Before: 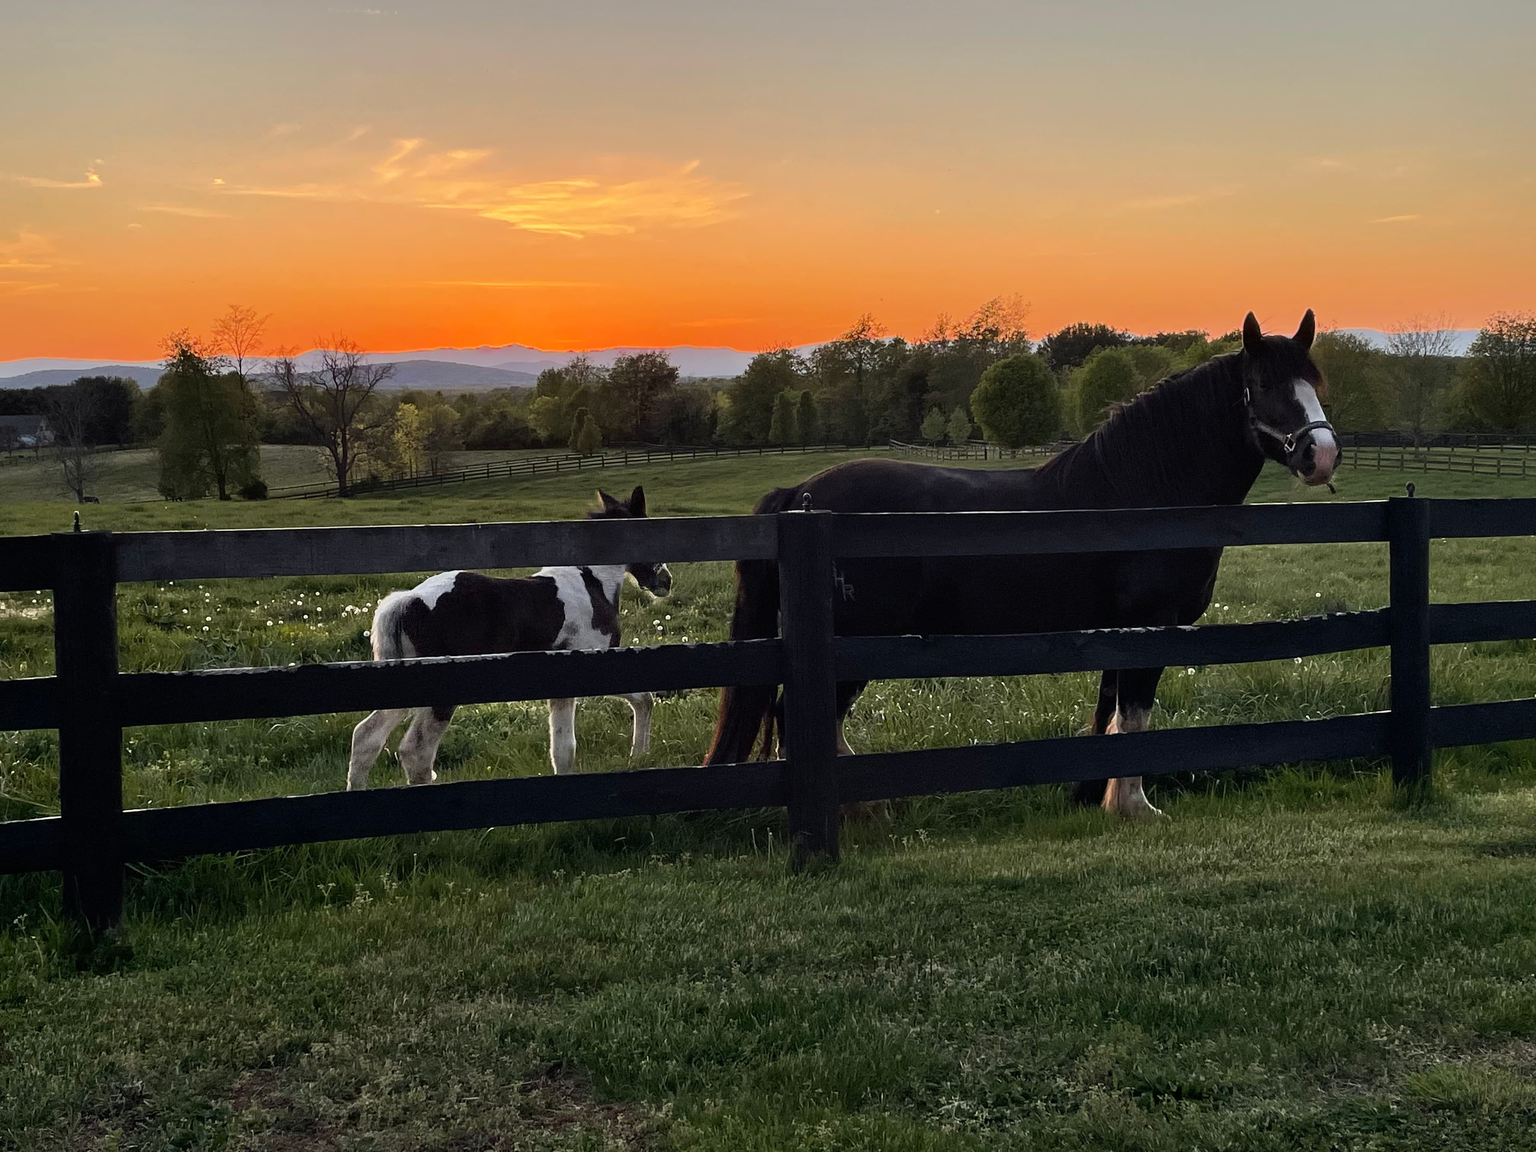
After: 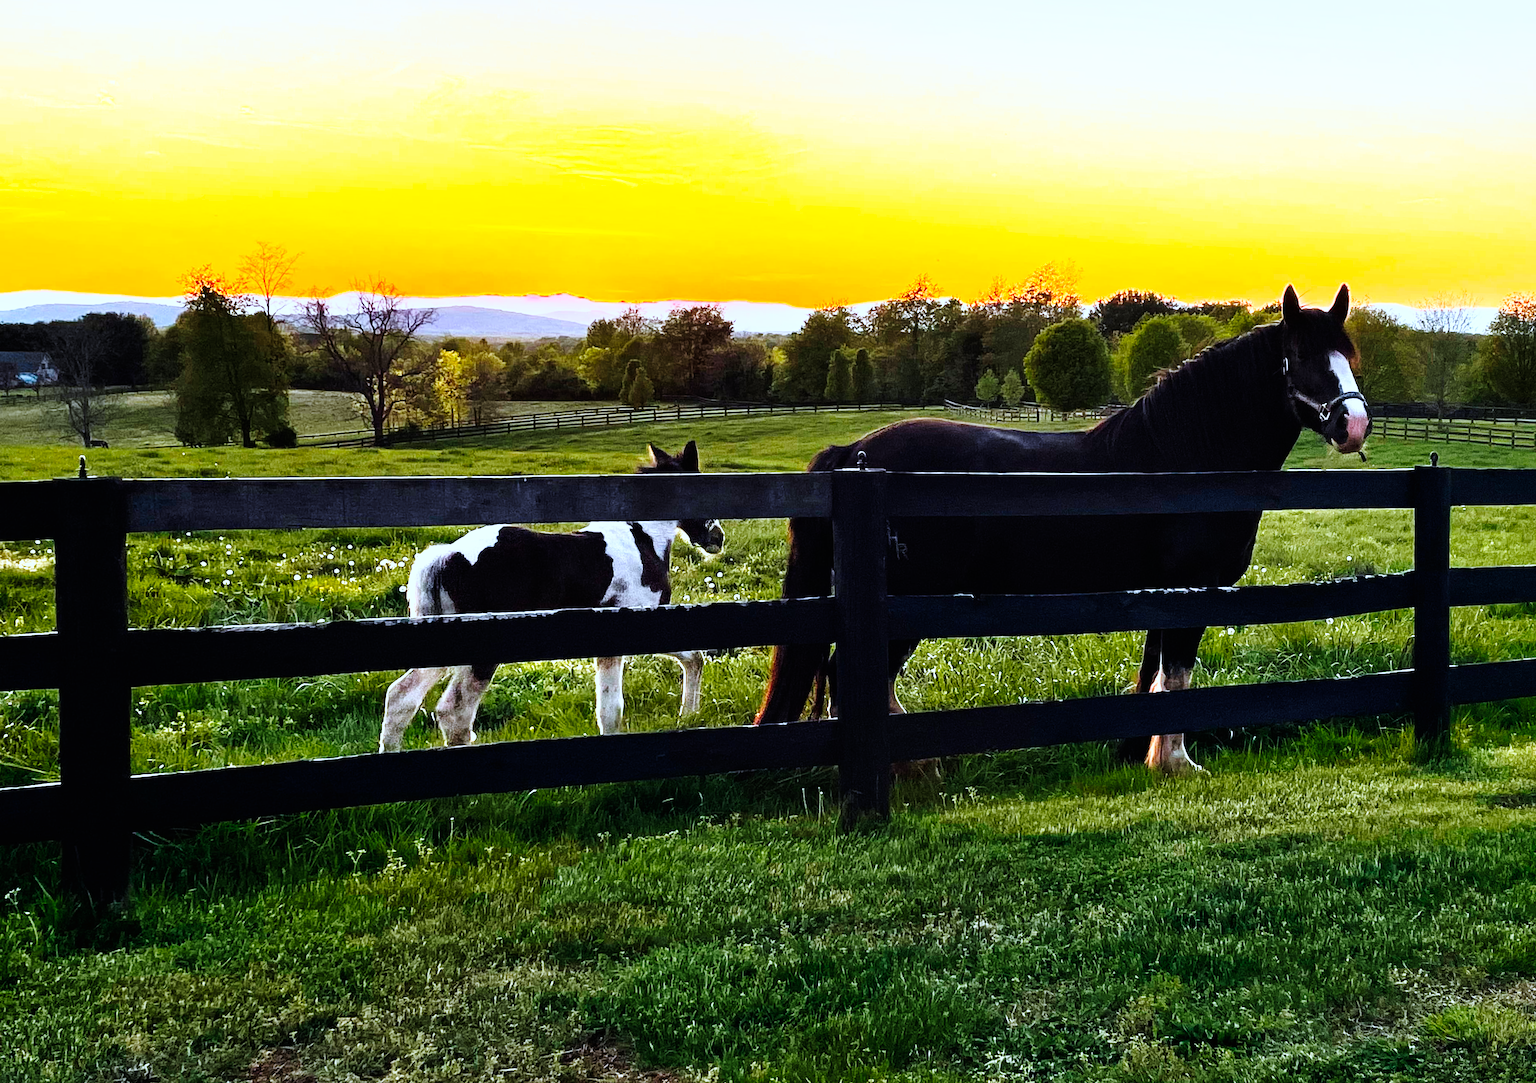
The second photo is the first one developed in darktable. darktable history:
base curve: curves: ch0 [(0, 0) (0, 0.001) (0.001, 0.001) (0.004, 0.002) (0.007, 0.004) (0.015, 0.013) (0.033, 0.045) (0.052, 0.096) (0.075, 0.17) (0.099, 0.241) (0.163, 0.42) (0.219, 0.55) (0.259, 0.616) (0.327, 0.722) (0.365, 0.765) (0.522, 0.873) (0.547, 0.881) (0.689, 0.919) (0.826, 0.952) (1, 1)], preserve colors none
color balance rgb: perceptual saturation grading › global saturation 30%, global vibrance 20%
color correction: highlights a* -2.24, highlights b* -18.1
rotate and perspective: rotation 0.679°, lens shift (horizontal) 0.136, crop left 0.009, crop right 0.991, crop top 0.078, crop bottom 0.95
tone curve: curves: ch0 [(0, 0) (0.003, 0.002) (0.011, 0.009) (0.025, 0.02) (0.044, 0.036) (0.069, 0.057) (0.1, 0.081) (0.136, 0.115) (0.177, 0.153) (0.224, 0.202) (0.277, 0.264) (0.335, 0.333) (0.399, 0.409) (0.468, 0.491) (0.543, 0.58) (0.623, 0.675) (0.709, 0.777) (0.801, 0.88) (0.898, 0.98) (1, 1)], preserve colors none
